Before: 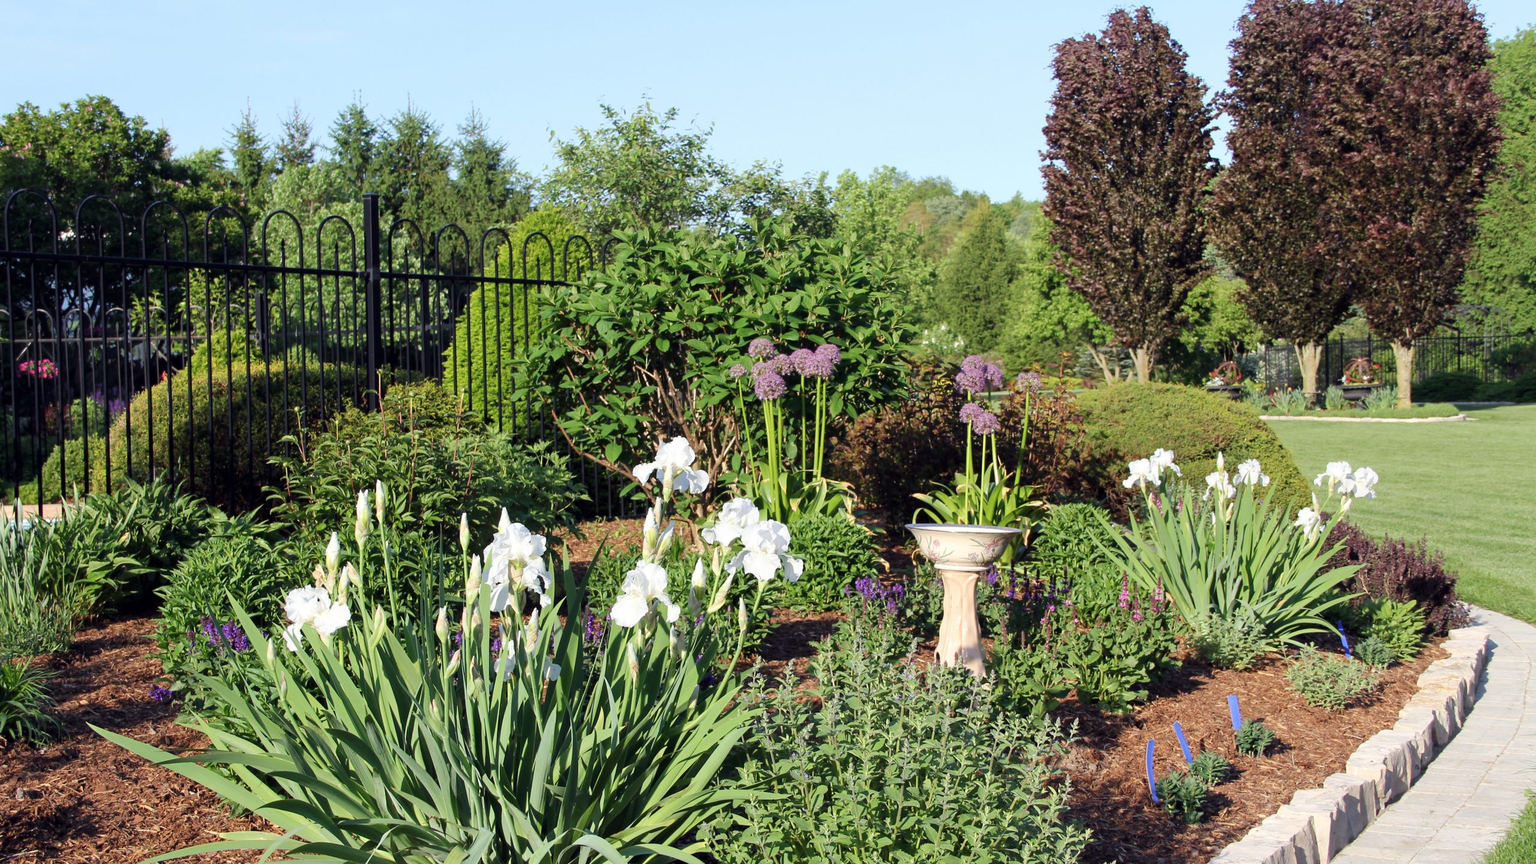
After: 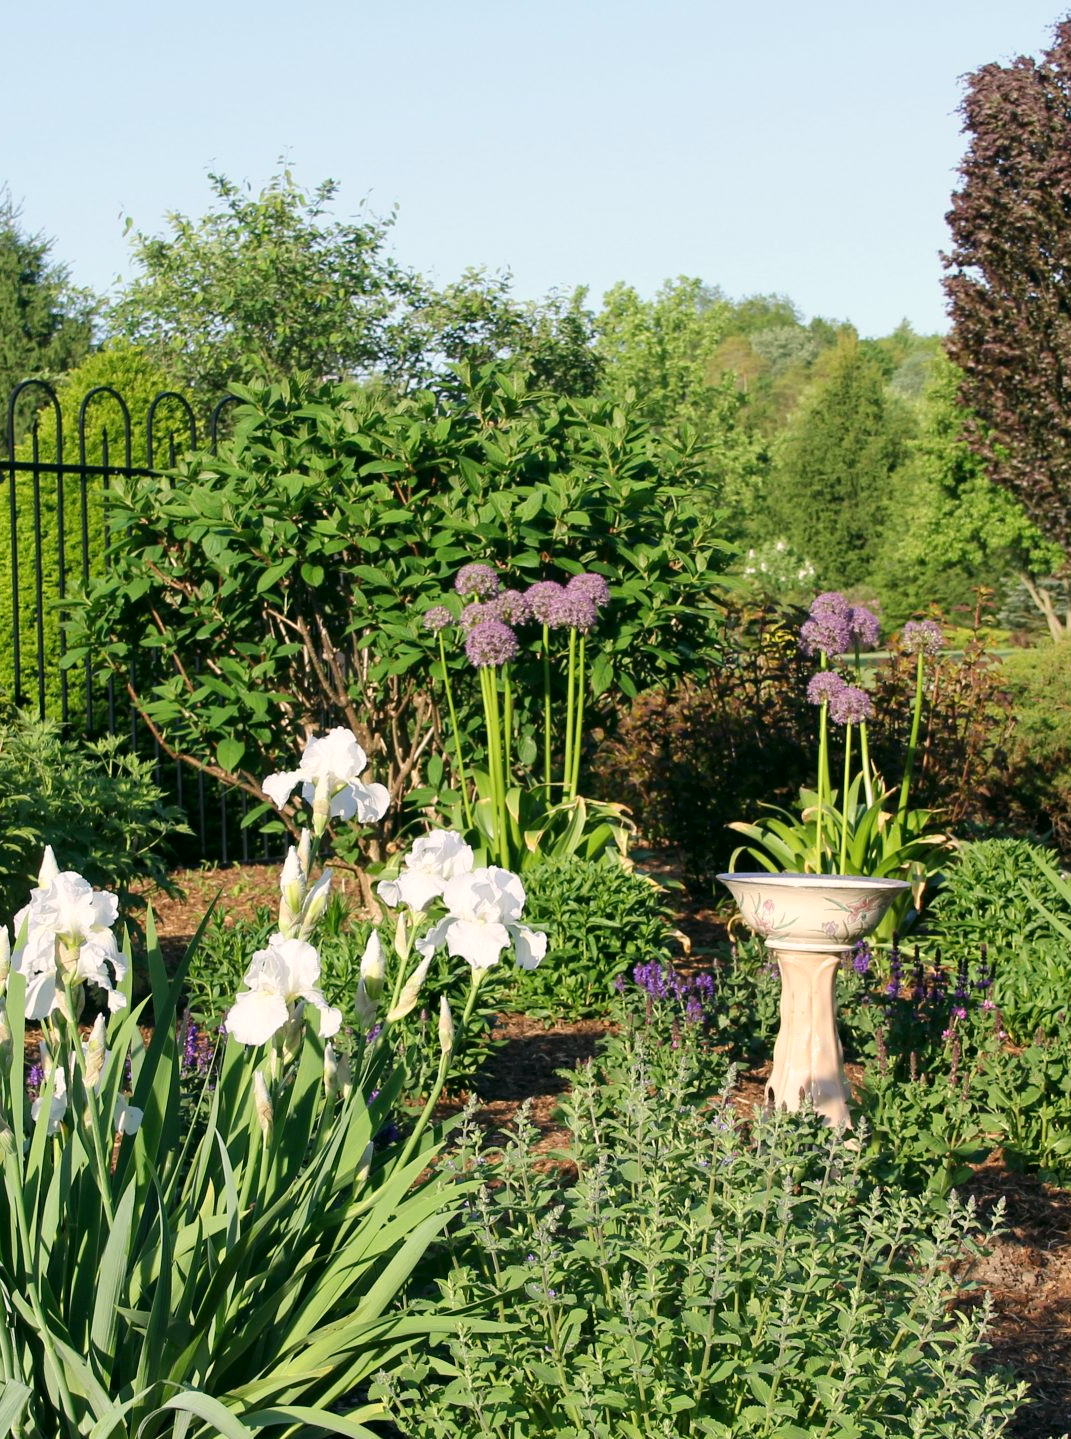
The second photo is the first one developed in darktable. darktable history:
crop: left 30.957%, right 27.173%
color correction: highlights a* 4.03, highlights b* 4.94, shadows a* -7.81, shadows b* 5.03
